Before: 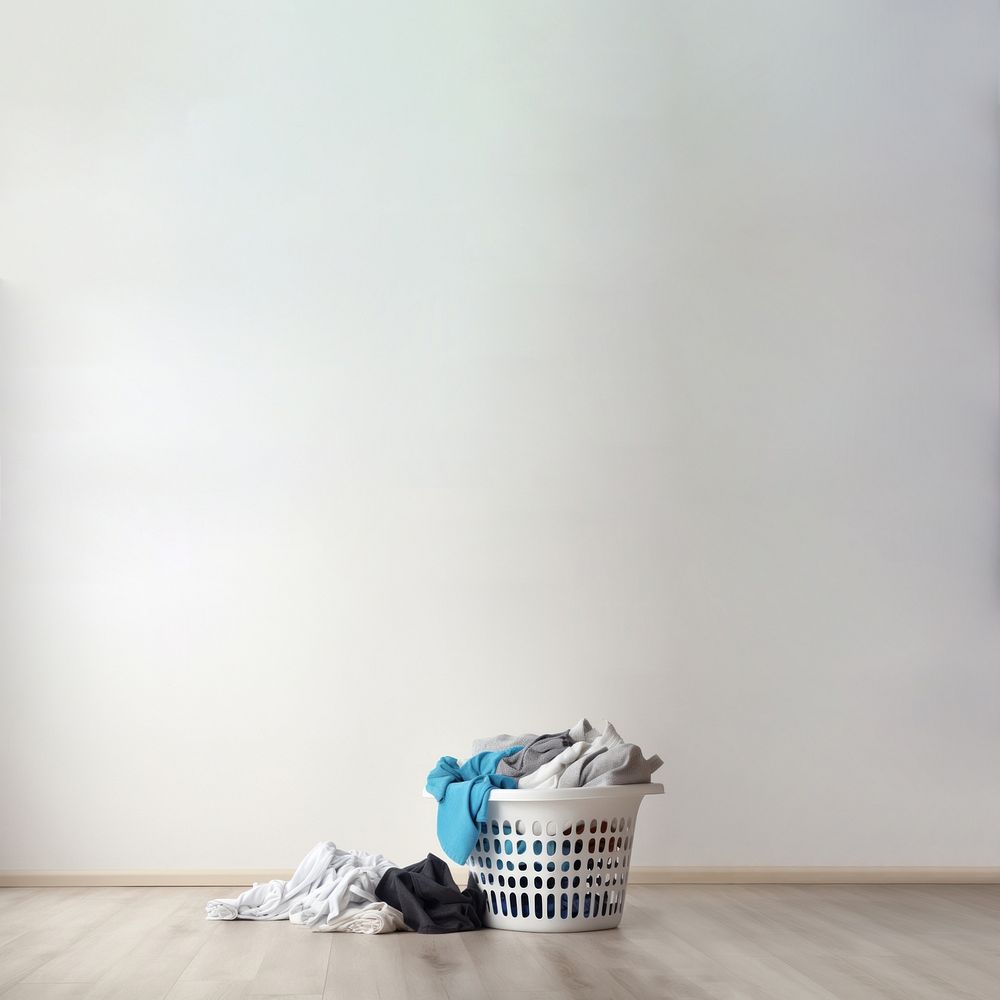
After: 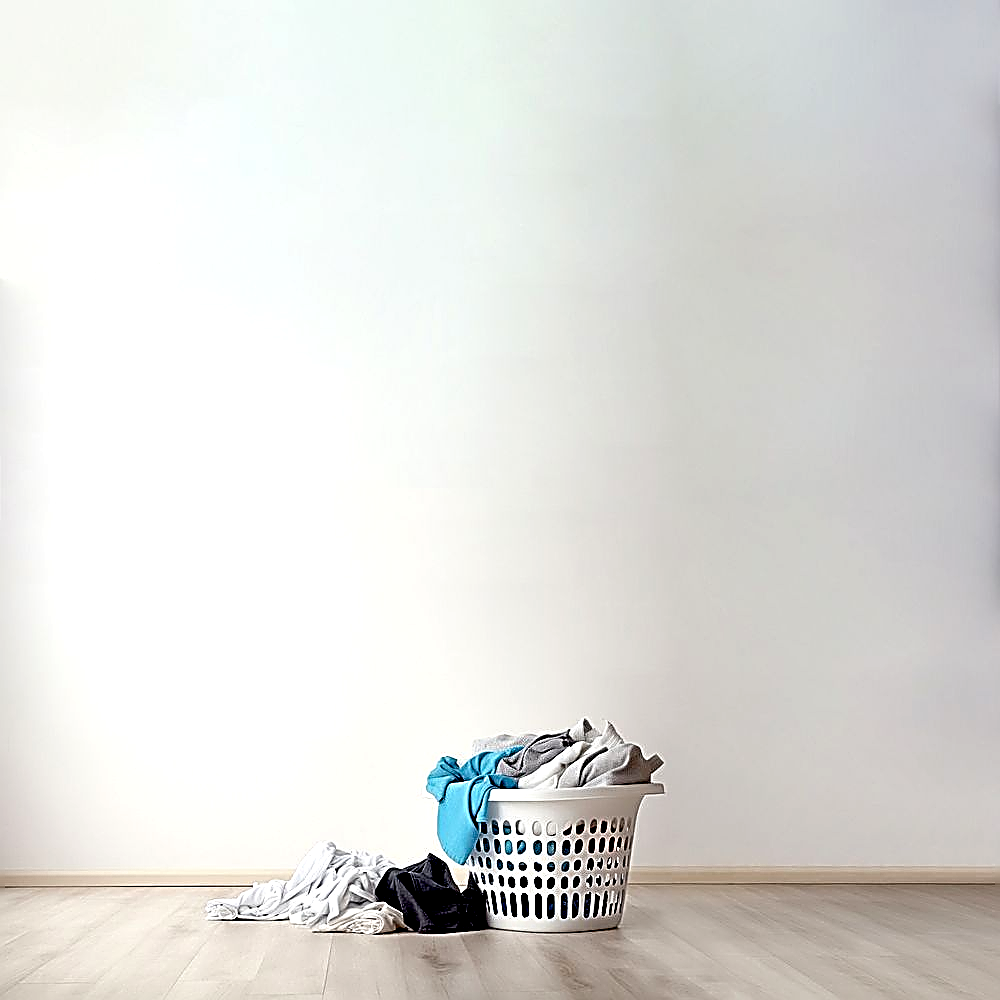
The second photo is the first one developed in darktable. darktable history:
sharpen: amount 2
exposure: black level correction 0.031, exposure 0.304 EV, compensate highlight preservation false
